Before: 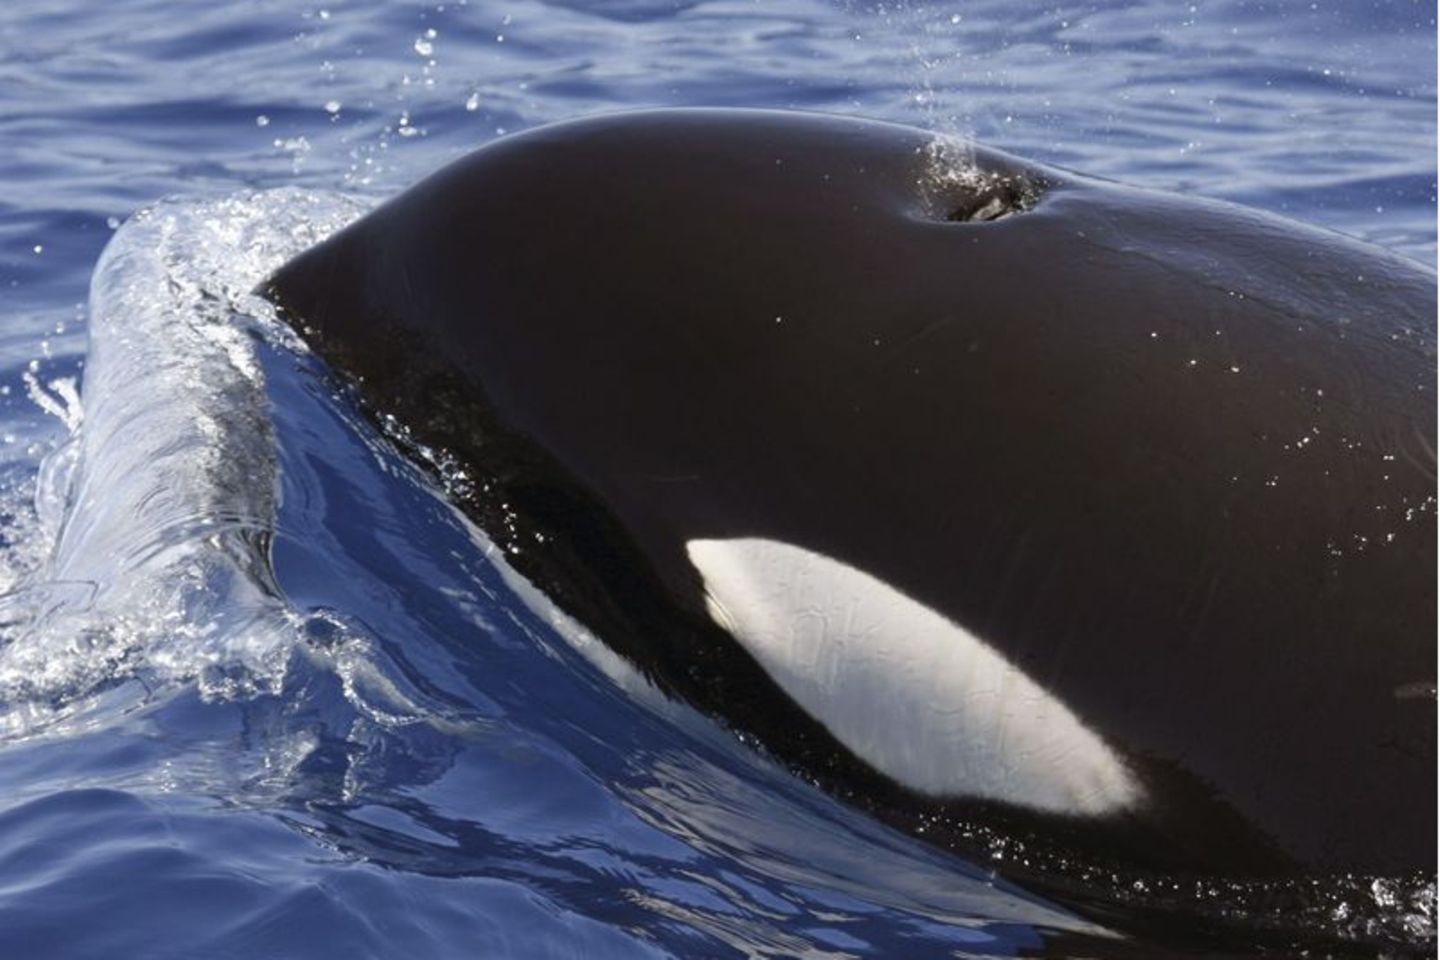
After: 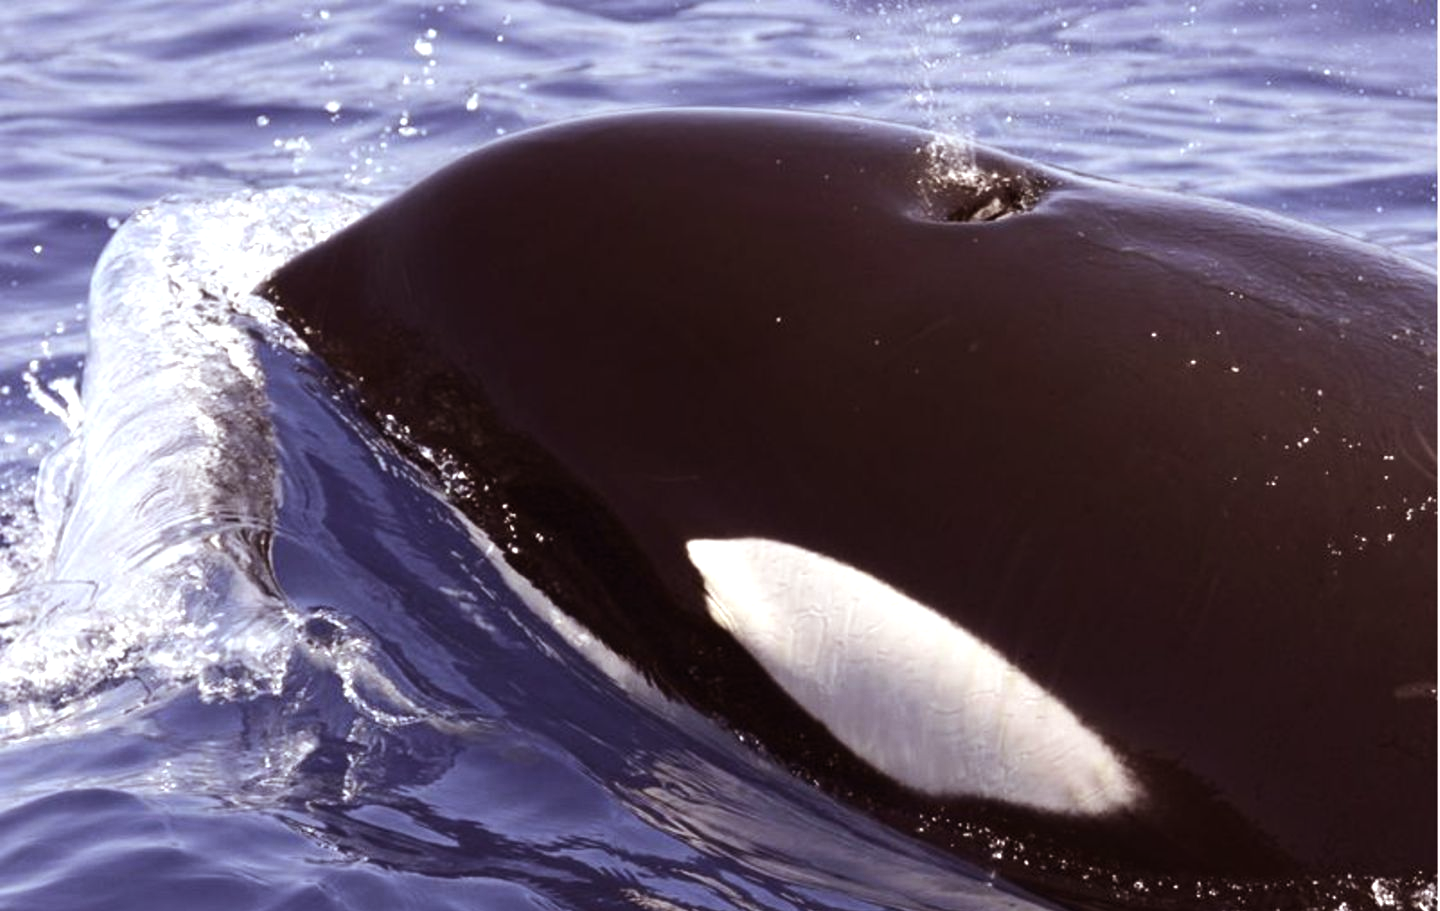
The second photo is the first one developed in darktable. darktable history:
rgb levels: mode RGB, independent channels, levels [[0, 0.474, 1], [0, 0.5, 1], [0, 0.5, 1]]
tone equalizer: -8 EV -0.75 EV, -7 EV -0.7 EV, -6 EV -0.6 EV, -5 EV -0.4 EV, -3 EV 0.4 EV, -2 EV 0.6 EV, -1 EV 0.7 EV, +0 EV 0.75 EV, edges refinement/feathering 500, mask exposure compensation -1.57 EV, preserve details no
crop and rotate: top 0%, bottom 5.097%
